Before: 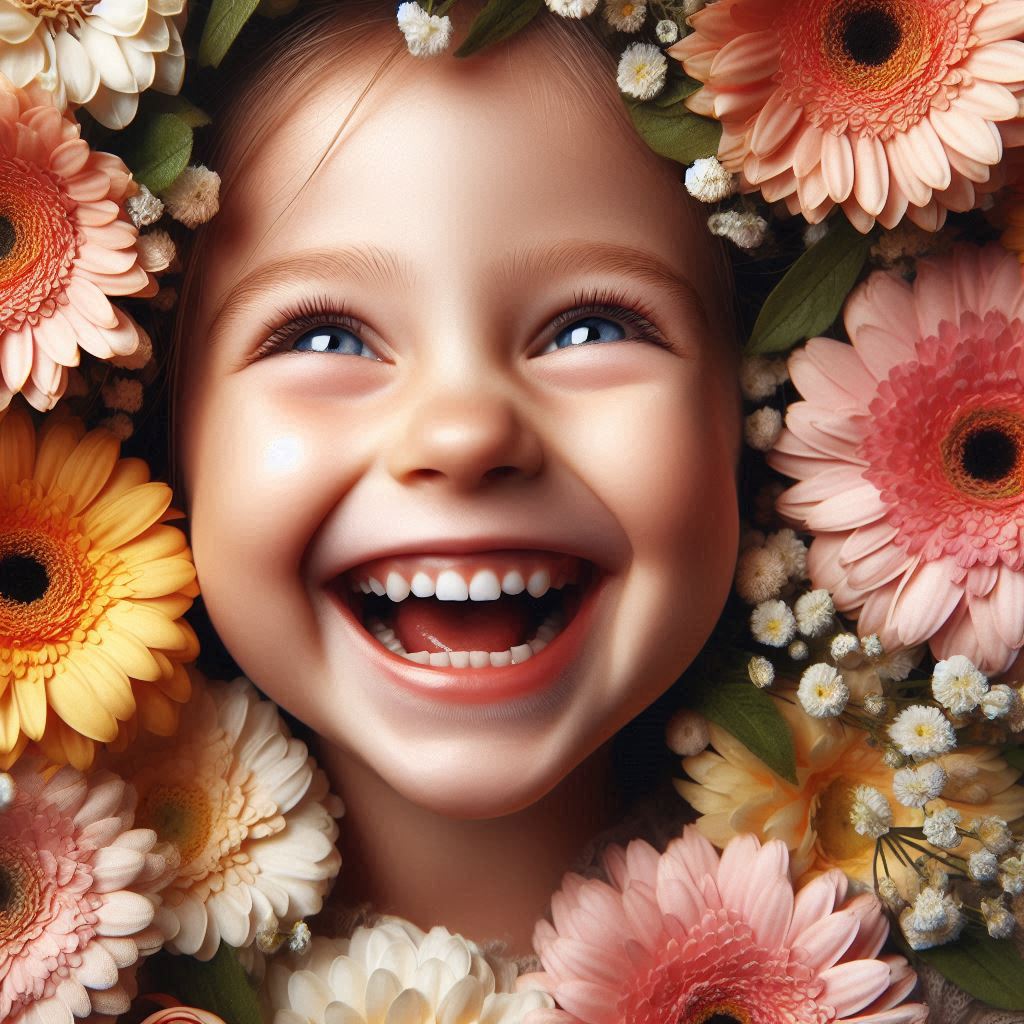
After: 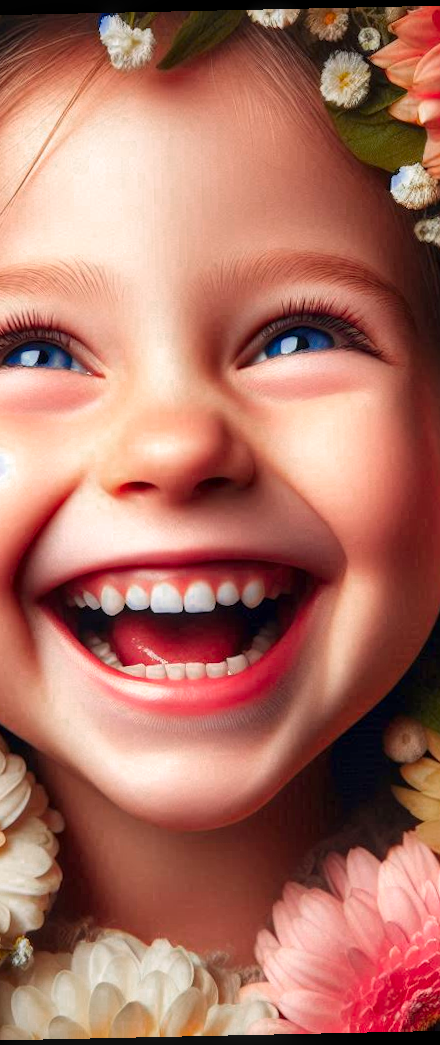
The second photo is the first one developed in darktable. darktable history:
crop: left 28.583%, right 29.231%
local contrast: on, module defaults
rotate and perspective: rotation -1.24°, automatic cropping off
color zones: curves: ch0 [(0, 0.553) (0.123, 0.58) (0.23, 0.419) (0.468, 0.155) (0.605, 0.132) (0.723, 0.063) (0.833, 0.172) (0.921, 0.468)]; ch1 [(0.025, 0.645) (0.229, 0.584) (0.326, 0.551) (0.537, 0.446) (0.599, 0.911) (0.708, 1) (0.805, 0.944)]; ch2 [(0.086, 0.468) (0.254, 0.464) (0.638, 0.564) (0.702, 0.592) (0.768, 0.564)]
color balance: output saturation 110%
